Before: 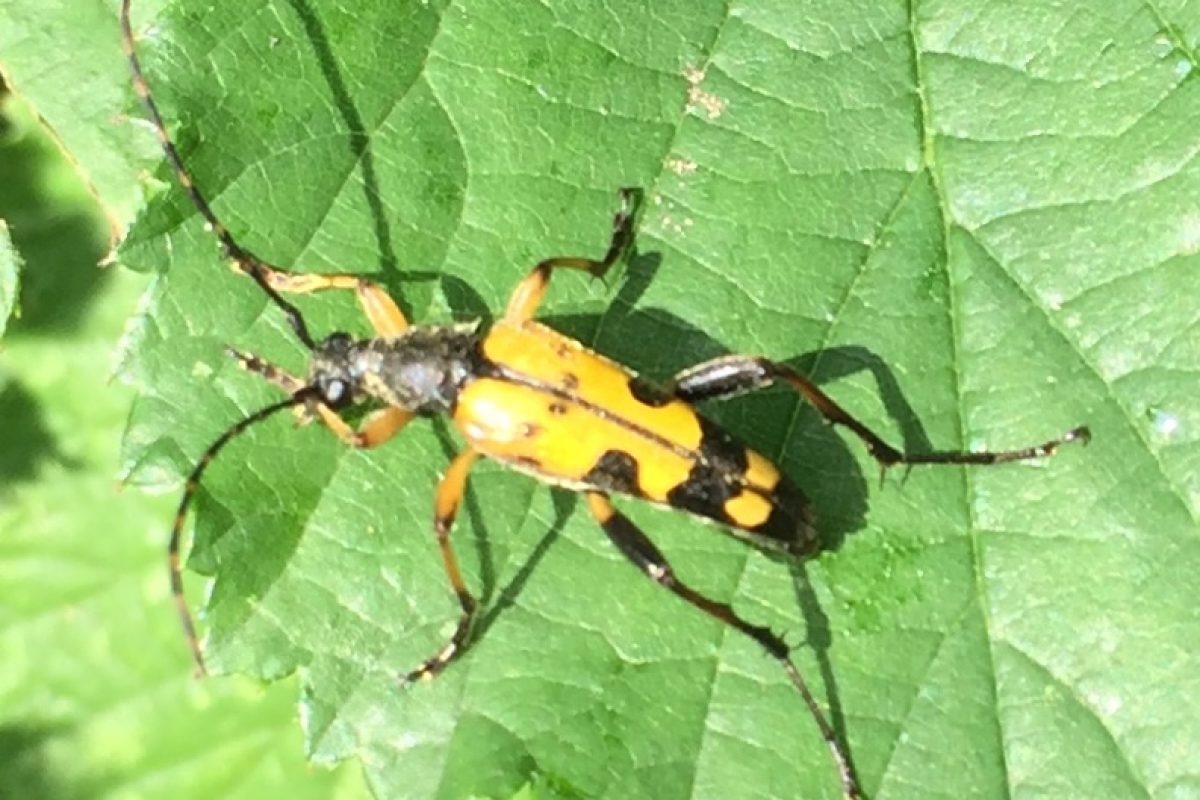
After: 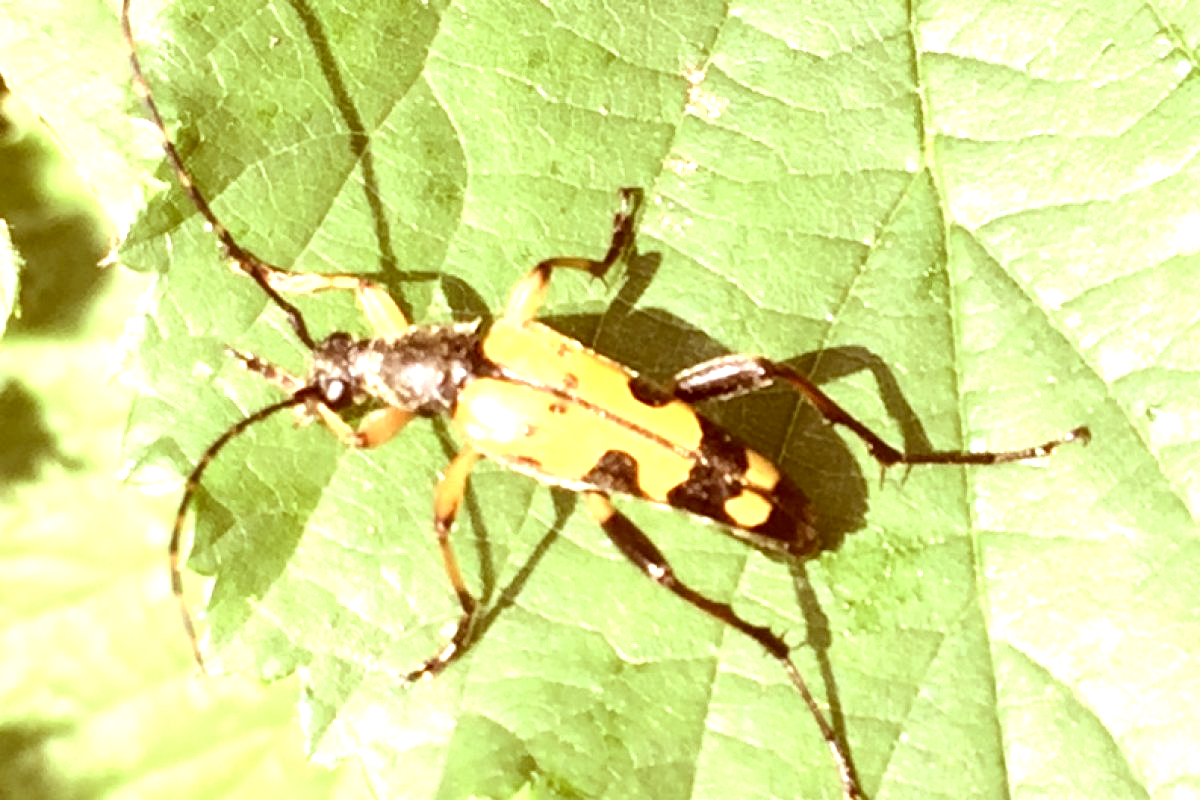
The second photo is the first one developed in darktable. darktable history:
color correction: highlights a* 9.03, highlights b* 8.71, shadows a* 40, shadows b* 40, saturation 0.8
tone equalizer: -8 EV -0.417 EV, -7 EV -0.389 EV, -6 EV -0.333 EV, -5 EV -0.222 EV, -3 EV 0.222 EV, -2 EV 0.333 EV, -1 EV 0.389 EV, +0 EV 0.417 EV, edges refinement/feathering 500, mask exposure compensation -1.57 EV, preserve details no
exposure: black level correction 0, exposure 0.5 EV, compensate exposure bias true, compensate highlight preservation false
